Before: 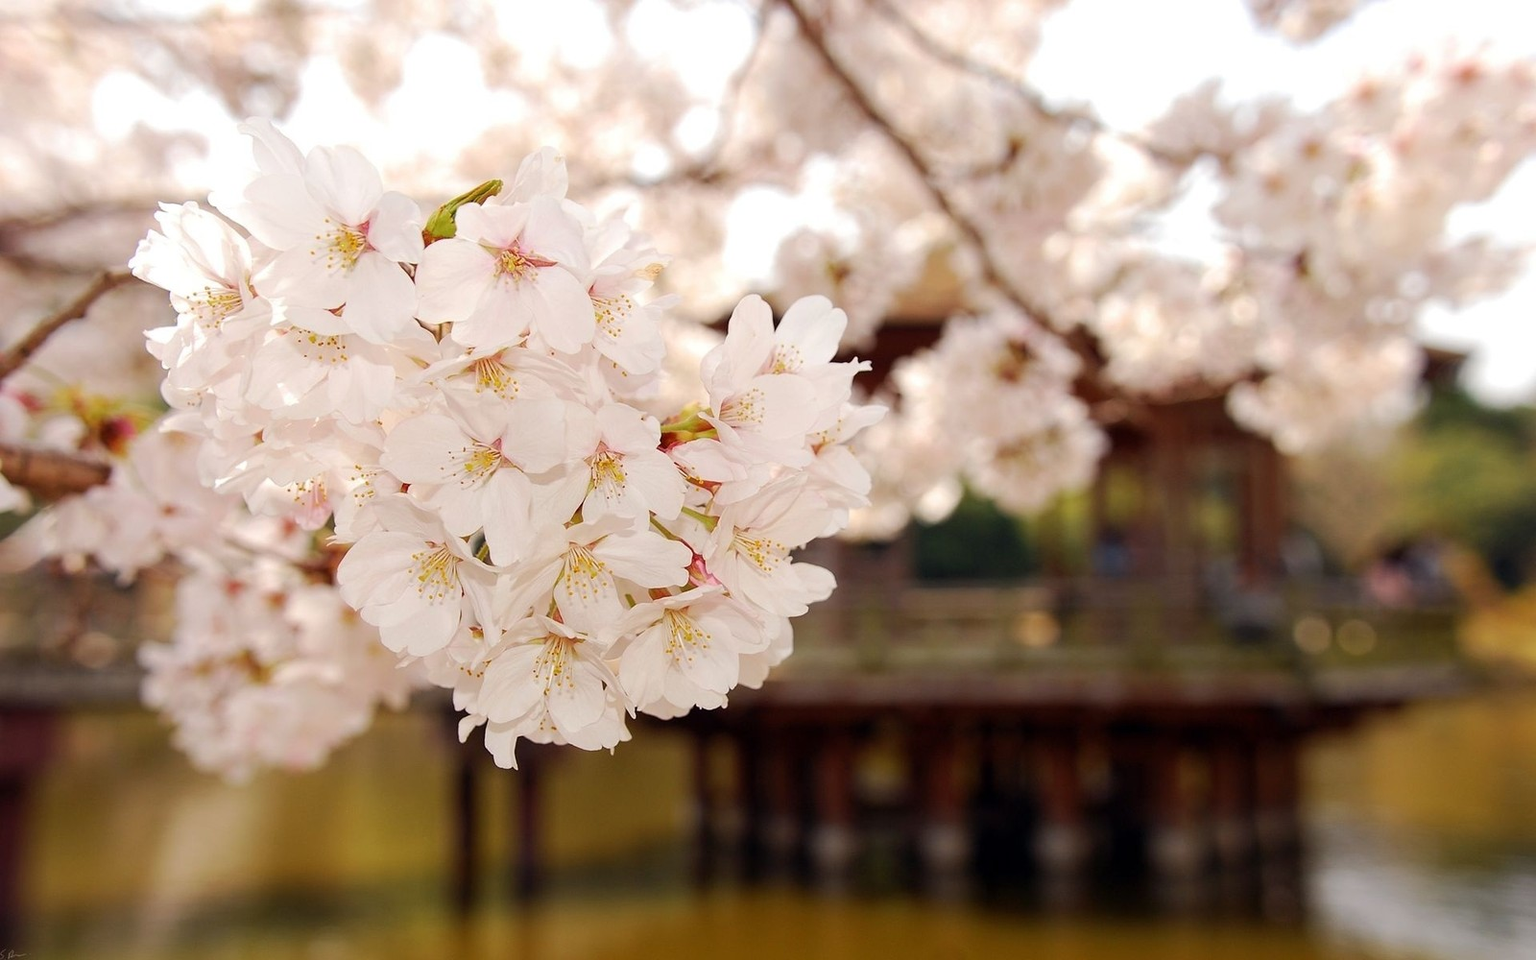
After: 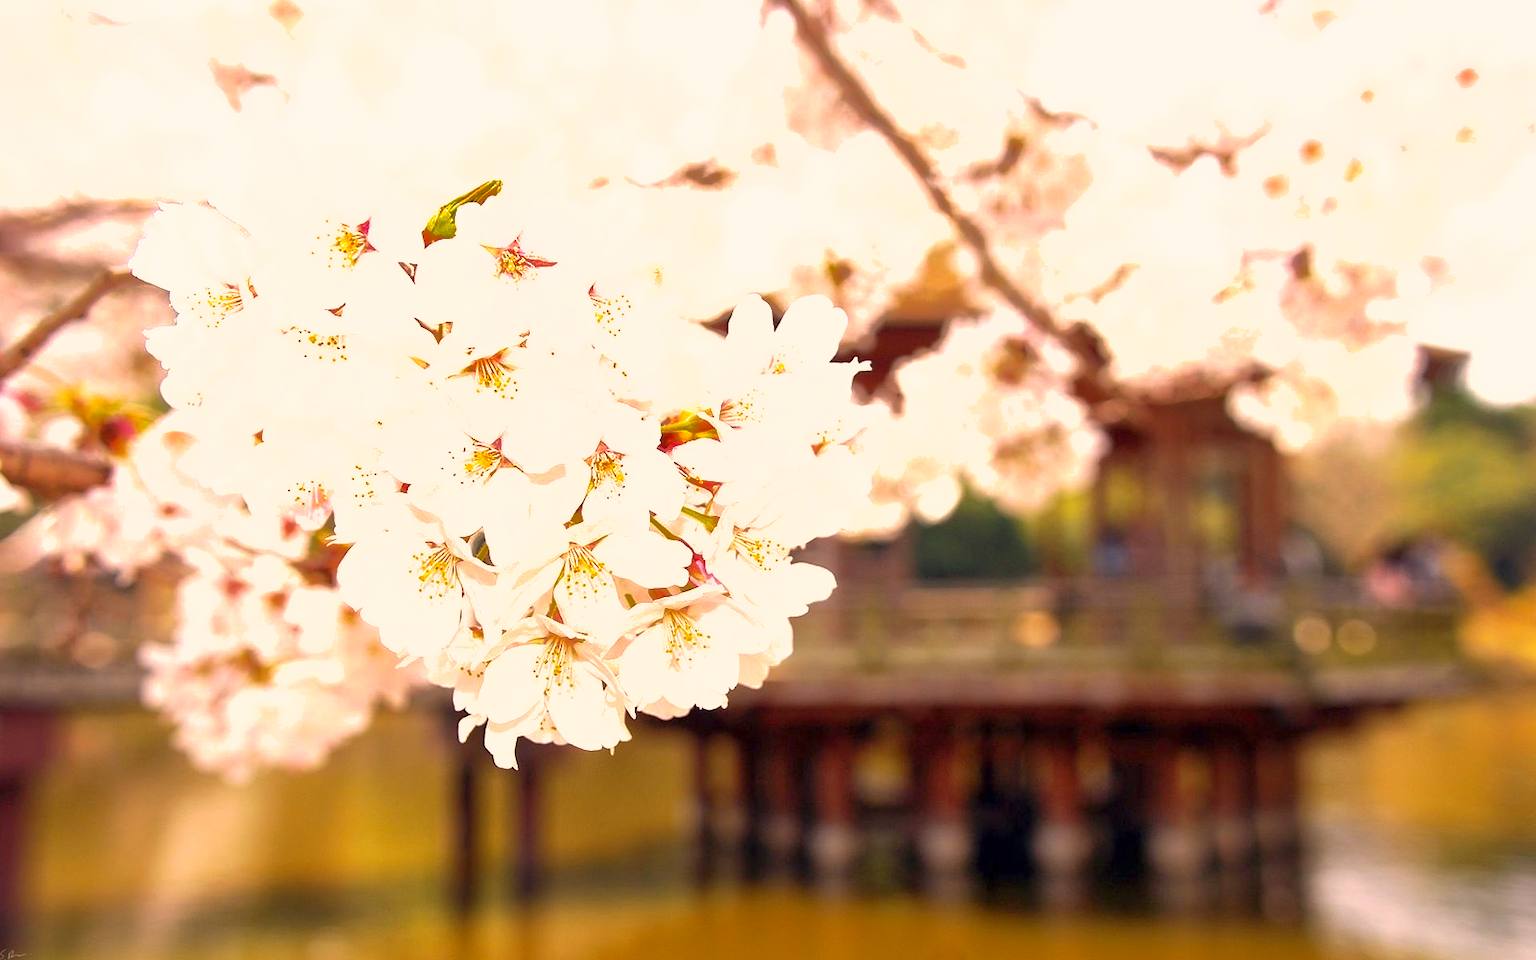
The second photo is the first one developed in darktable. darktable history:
shadows and highlights: on, module defaults
color correction: highlights a* 11.43, highlights b* 11.45
exposure: exposure 1.001 EV, compensate highlight preservation false
